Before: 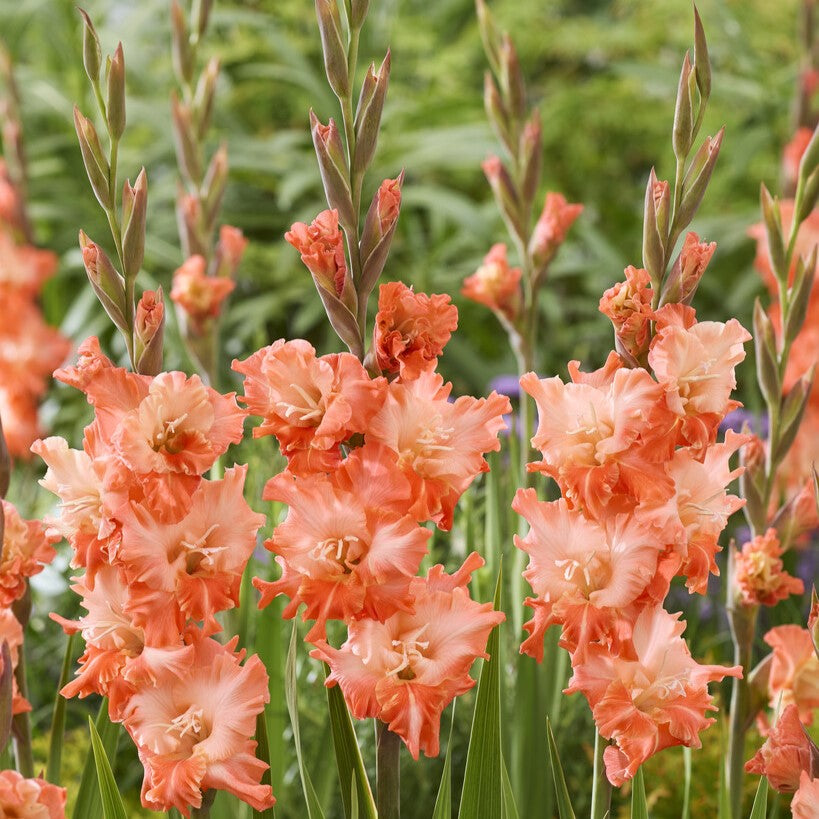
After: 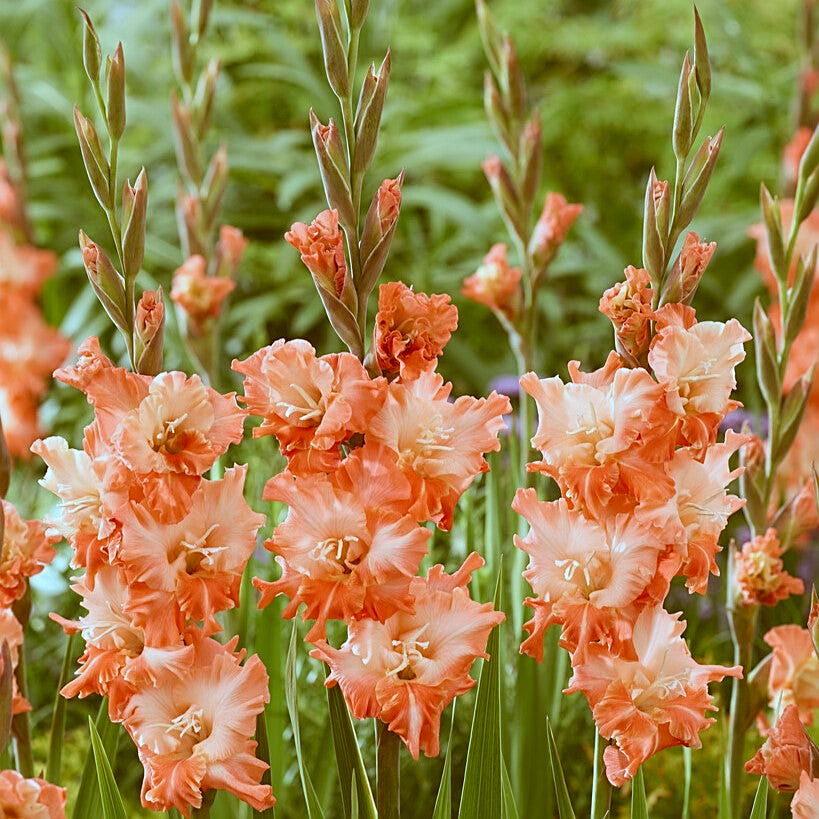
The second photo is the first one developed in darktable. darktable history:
color correction: highlights a* -14.5, highlights b* -16.12, shadows a* 10.08, shadows b* 30.02
sharpen: on, module defaults
